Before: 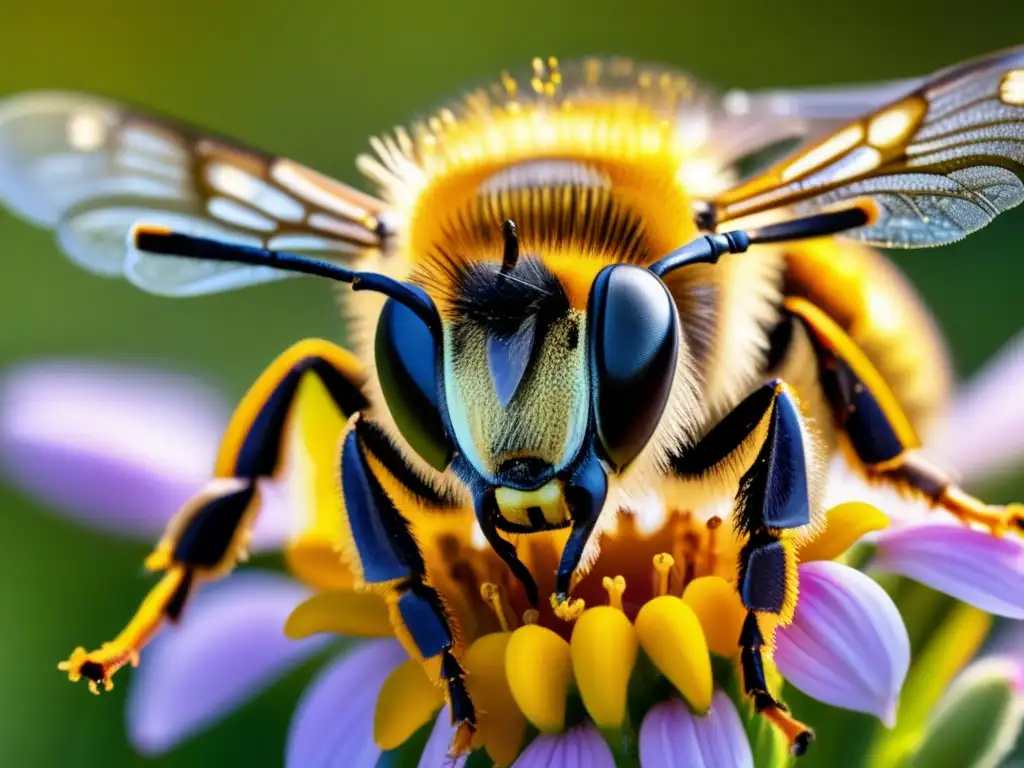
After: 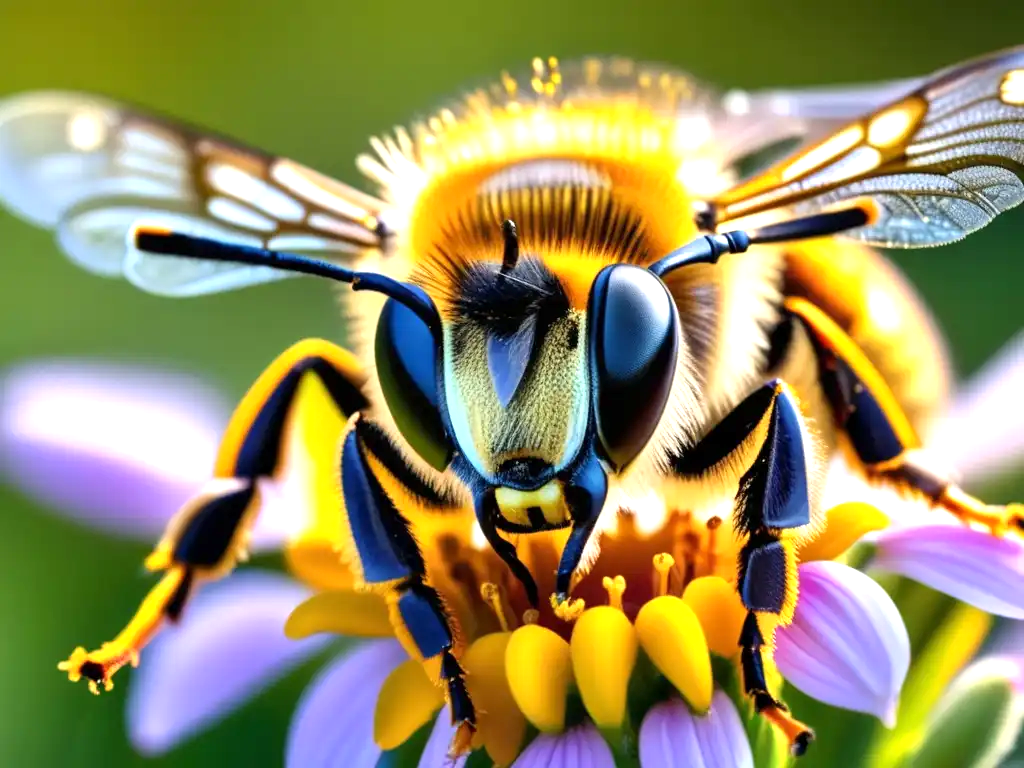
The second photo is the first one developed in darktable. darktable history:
exposure: exposure 0.609 EV, compensate highlight preservation false
